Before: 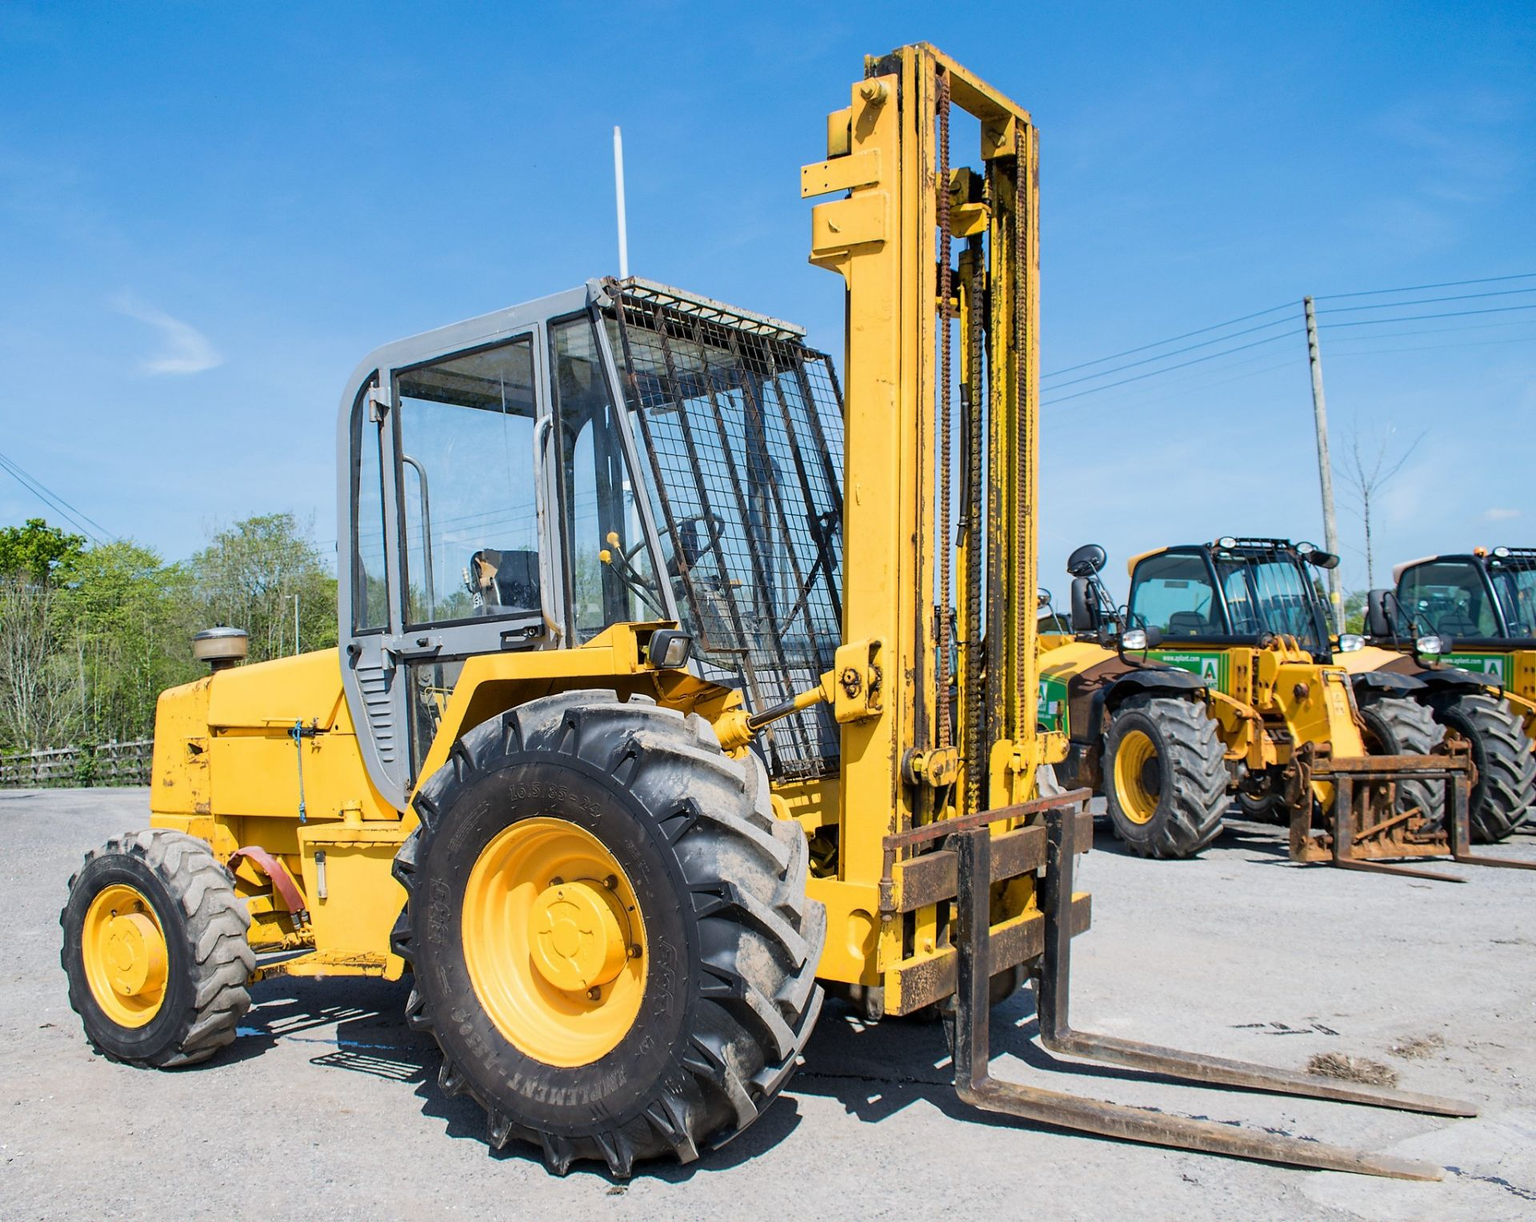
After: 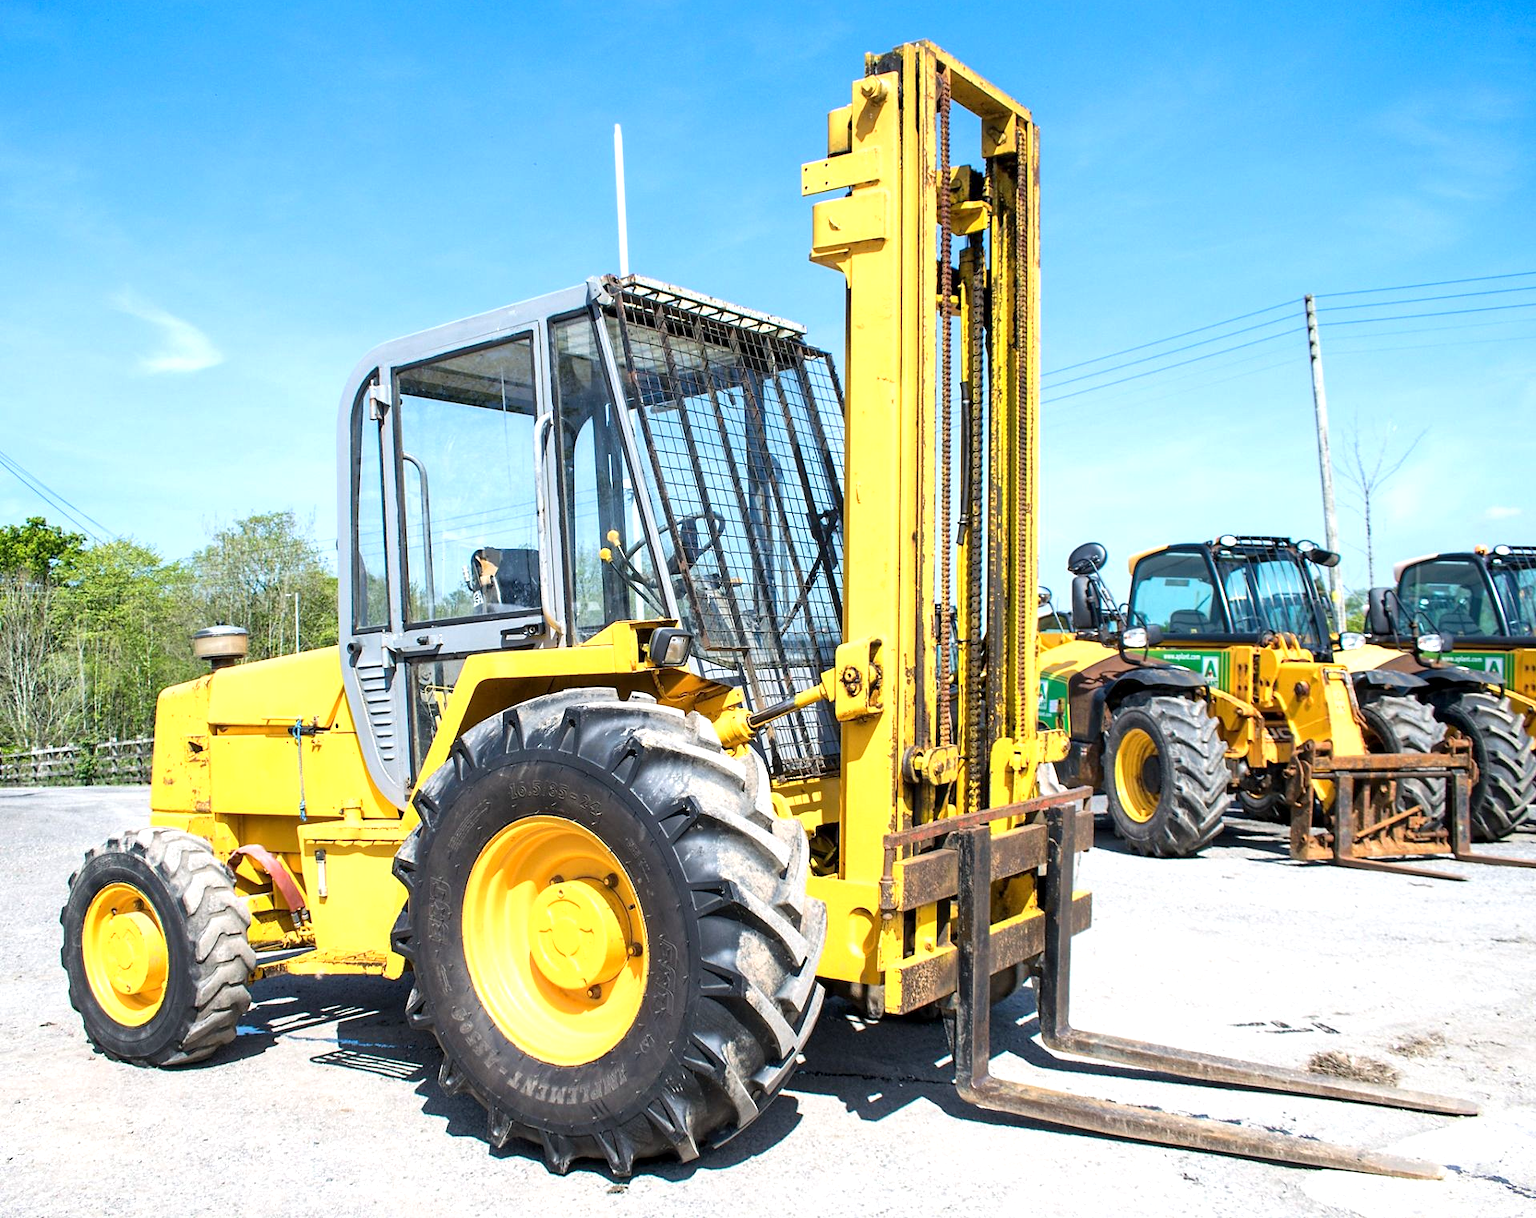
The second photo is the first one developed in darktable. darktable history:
exposure: black level correction 0, exposure 0.698 EV, compensate highlight preservation false
crop: top 0.205%, bottom 0.161%
local contrast: highlights 102%, shadows 102%, detail 120%, midtone range 0.2
